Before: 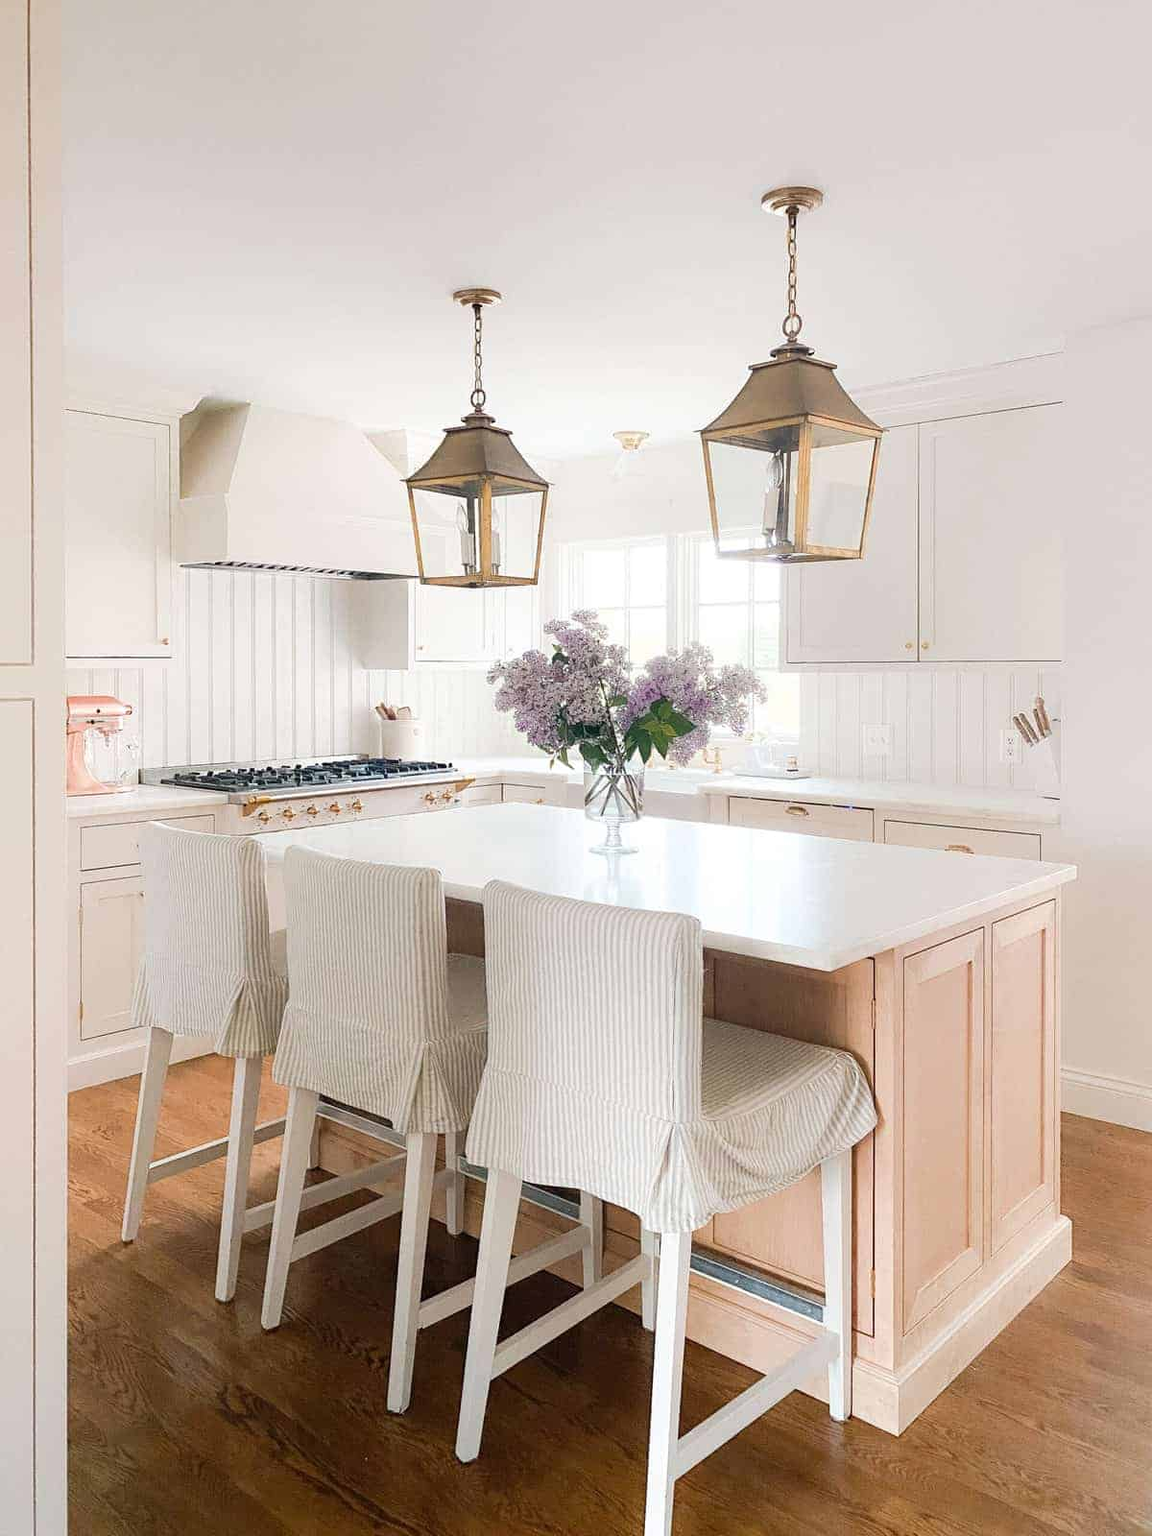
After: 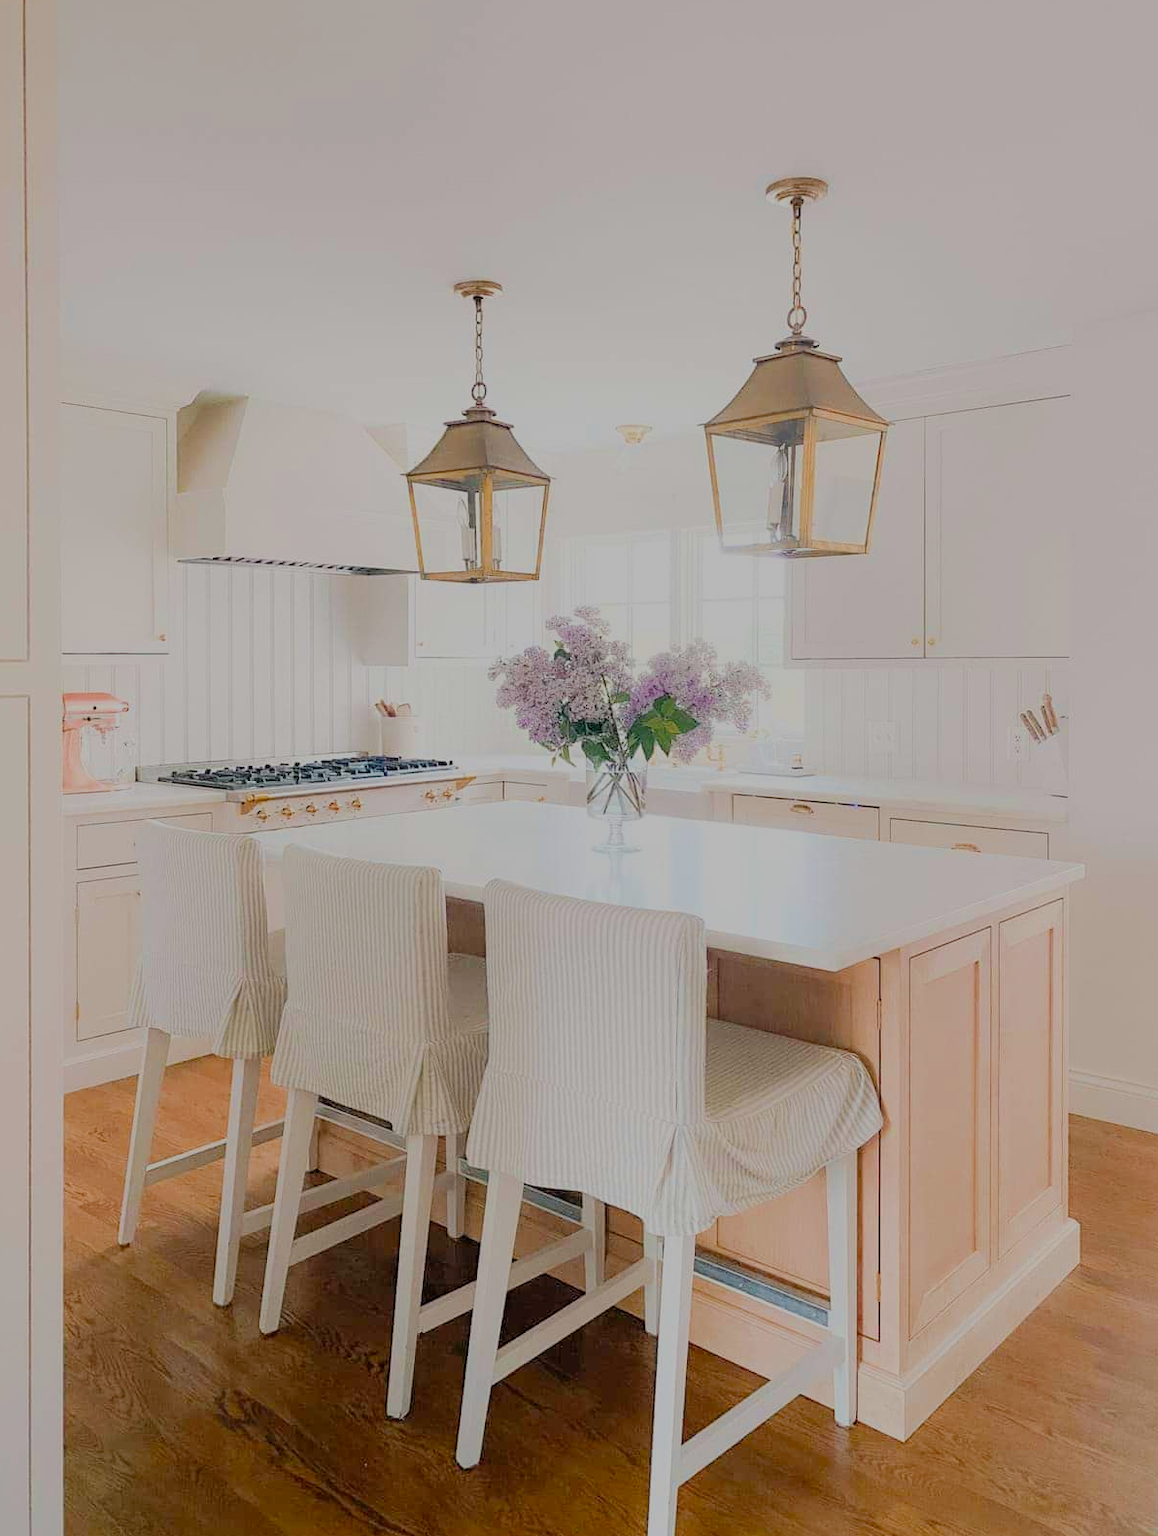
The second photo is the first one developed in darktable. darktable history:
crop: left 0.454%, top 0.752%, right 0.204%, bottom 0.392%
filmic rgb: middle gray luminance 2.6%, black relative exposure -10.03 EV, white relative exposure 7 EV, threshold 3.05 EV, dynamic range scaling 9.52%, target black luminance 0%, hardness 3.16, latitude 44%, contrast 0.682, highlights saturation mix 4.95%, shadows ↔ highlights balance 13.72%, color science v5 (2021), contrast in shadows safe, contrast in highlights safe, enable highlight reconstruction true
